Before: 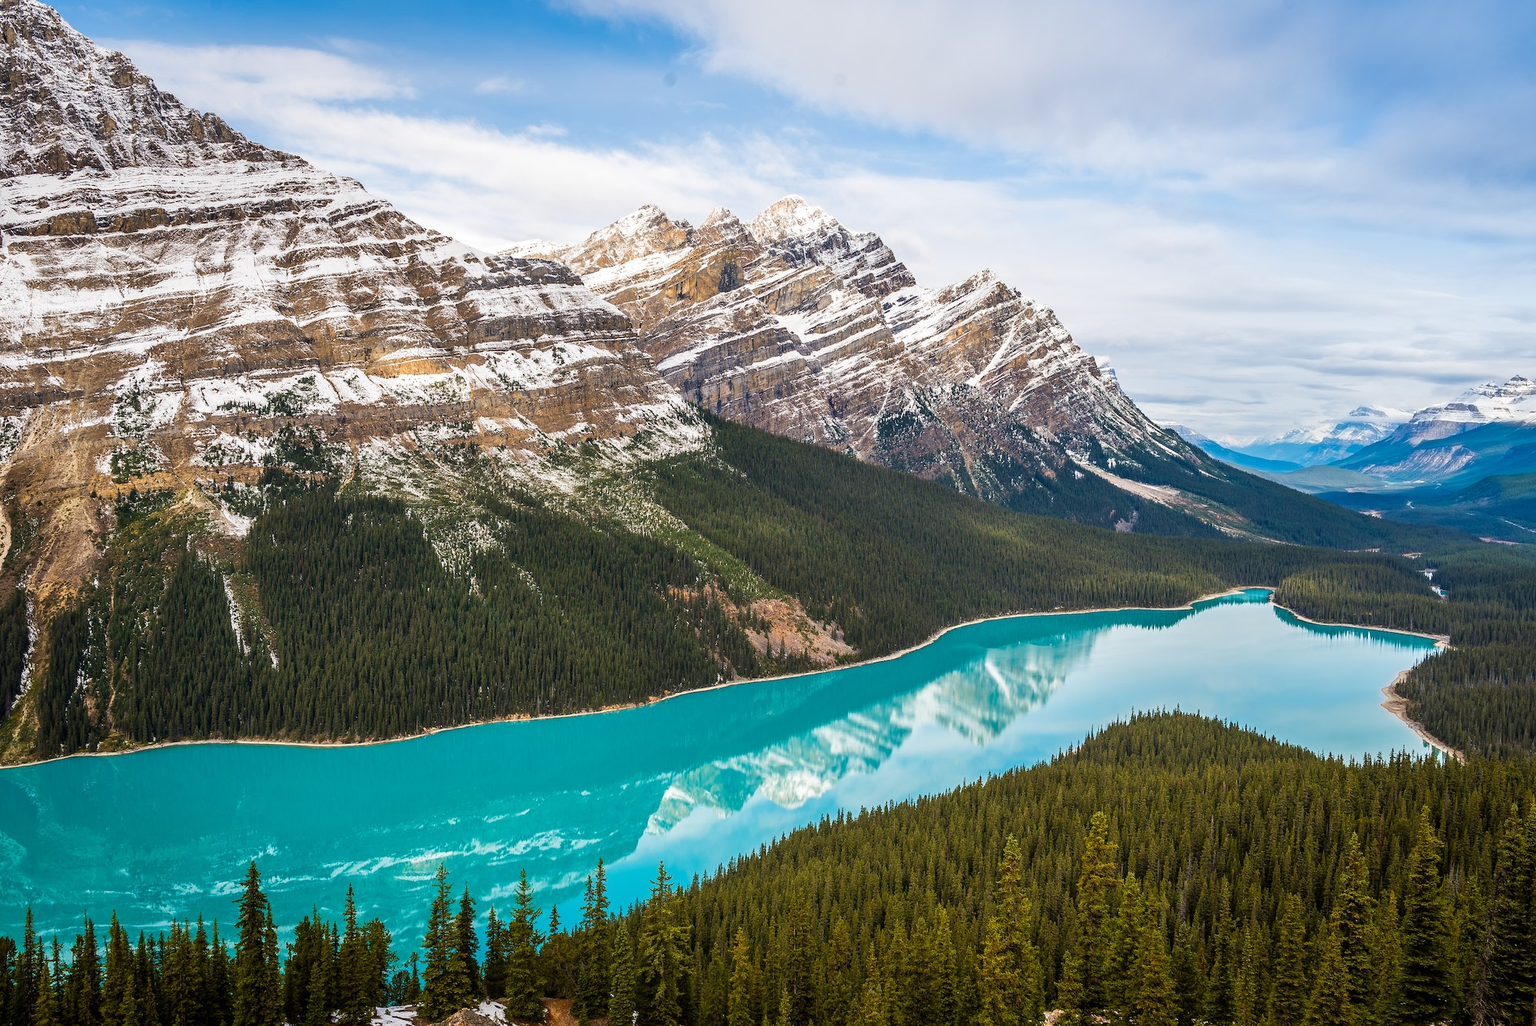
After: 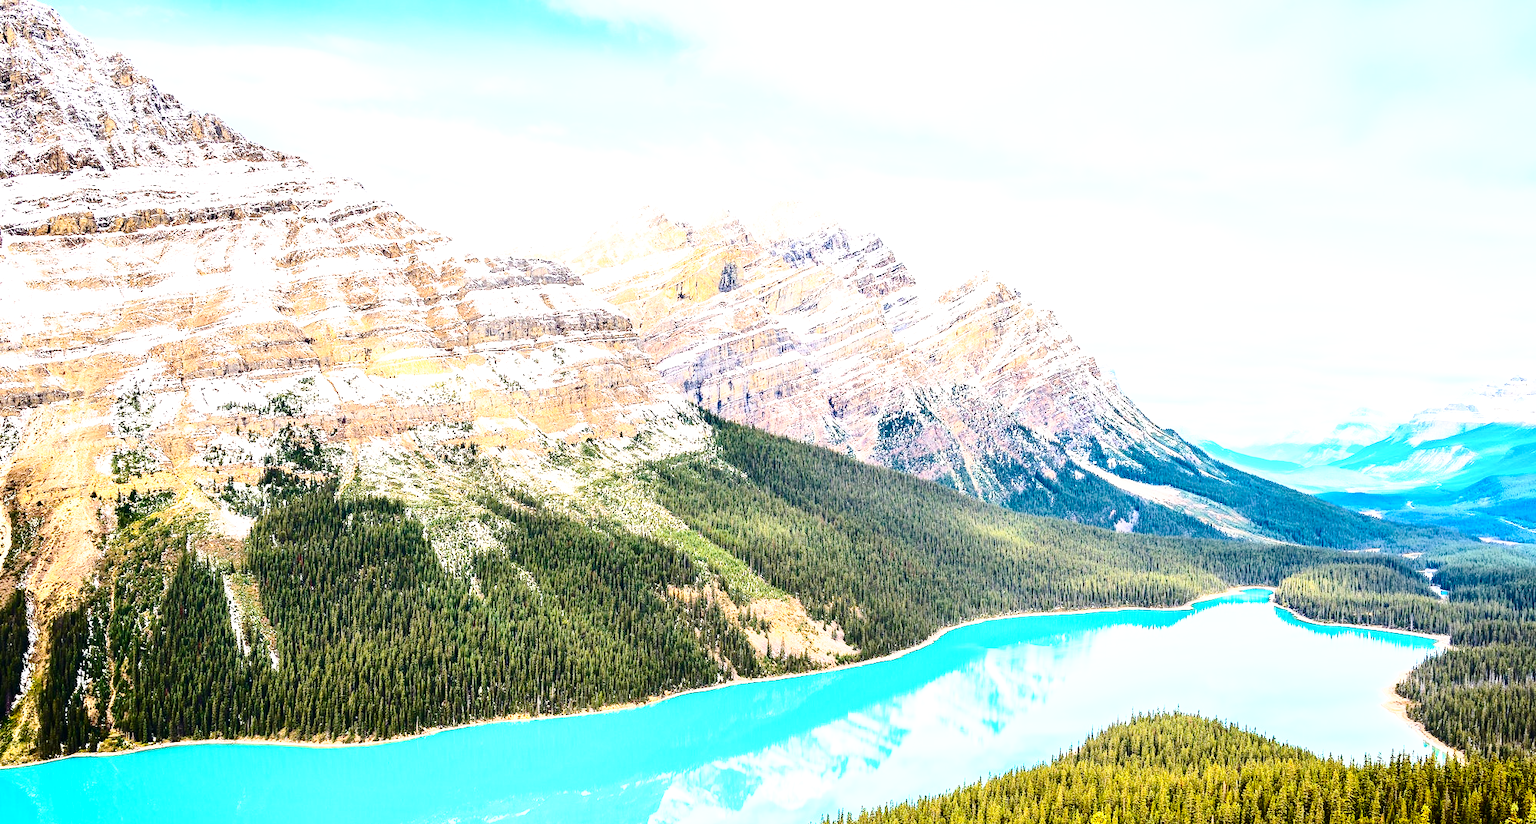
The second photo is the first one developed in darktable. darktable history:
exposure: exposure 1 EV, compensate exposure bias true, compensate highlight preservation false
base curve: curves: ch0 [(0, 0) (0.028, 0.03) (0.121, 0.232) (0.46, 0.748) (0.859, 0.968) (1, 1)], preserve colors none
crop: bottom 19.648%
contrast brightness saturation: contrast 0.405, brightness 0.049, saturation 0.254
